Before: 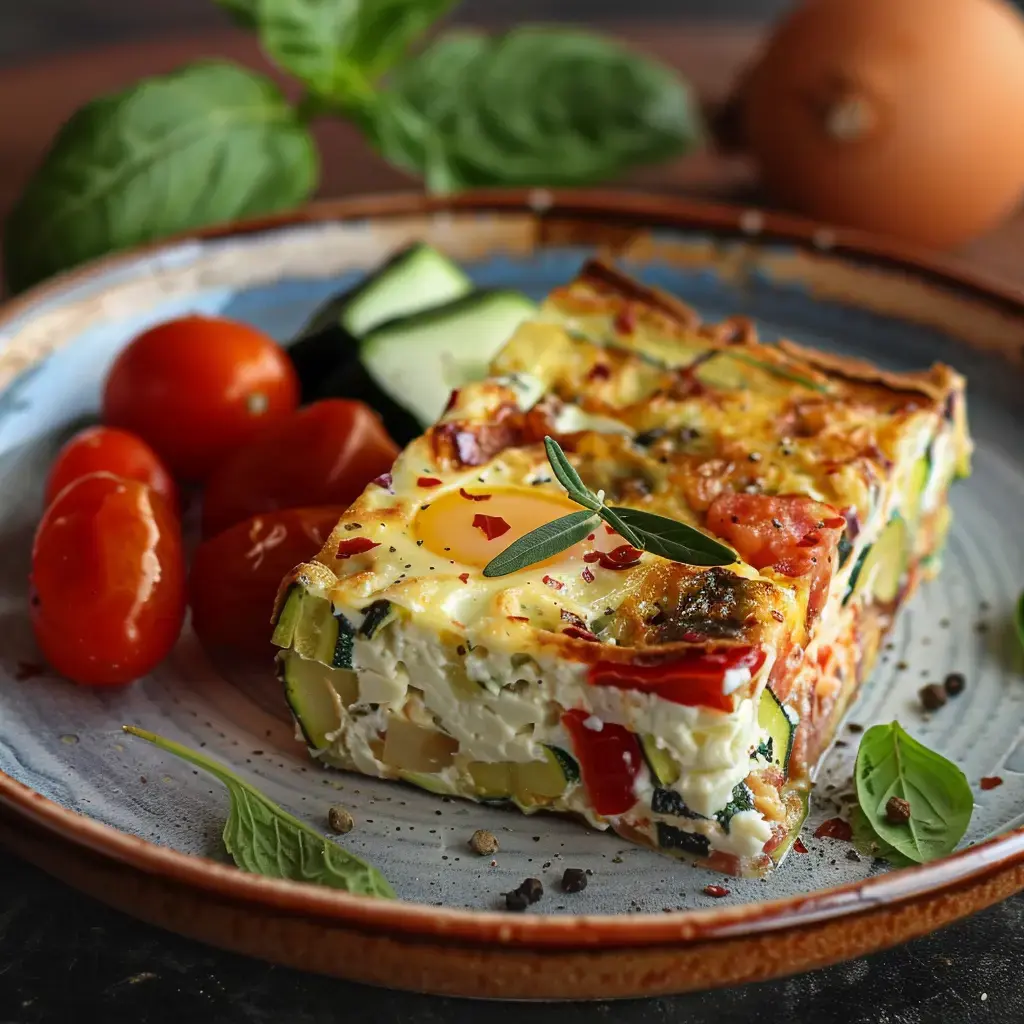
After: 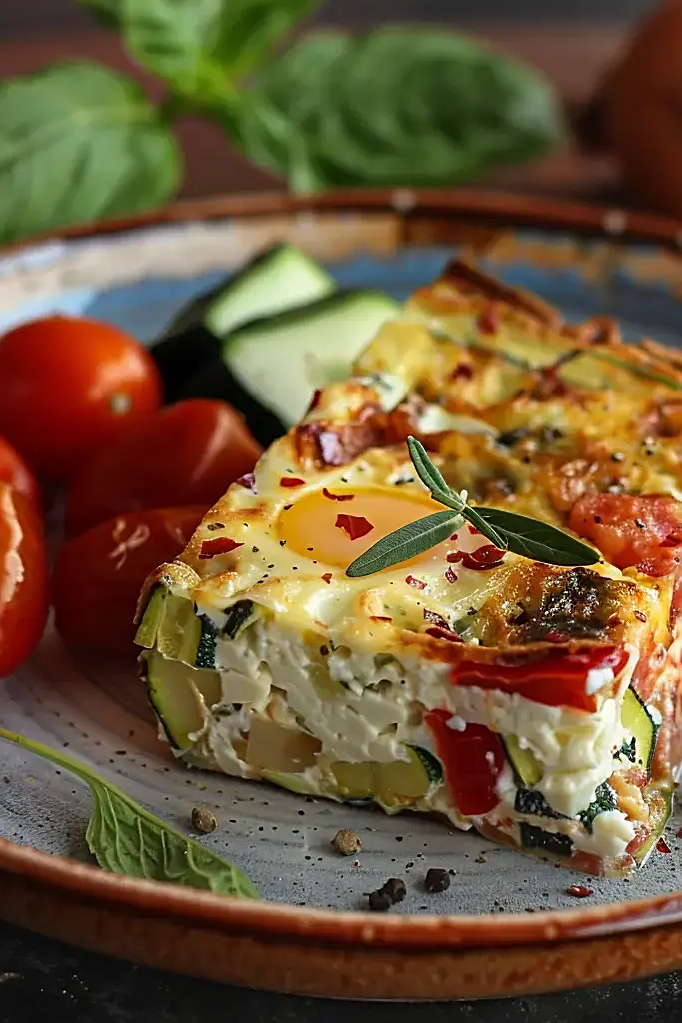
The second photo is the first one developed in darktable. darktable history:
sharpen: on, module defaults
crop and rotate: left 13.462%, right 19.892%
